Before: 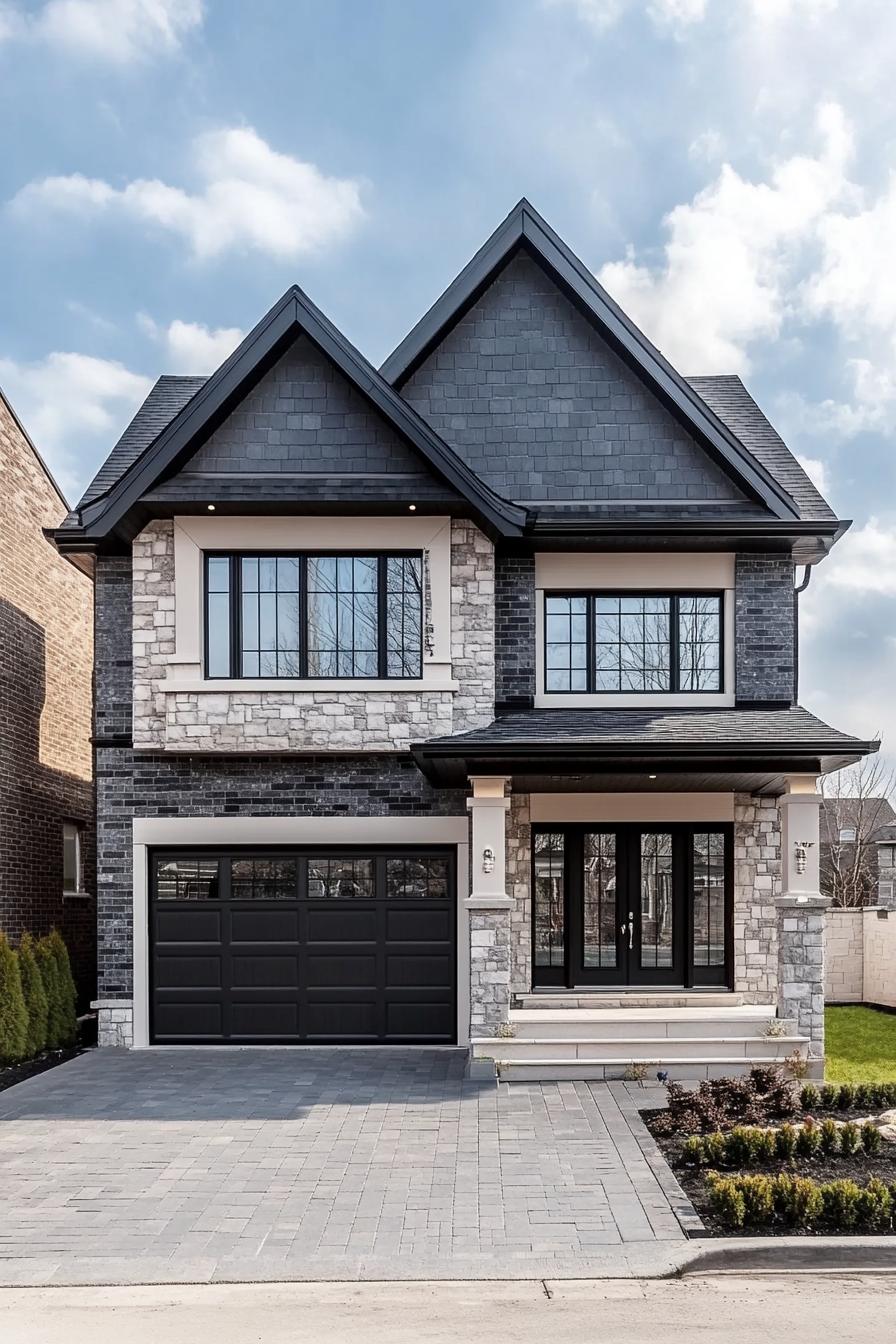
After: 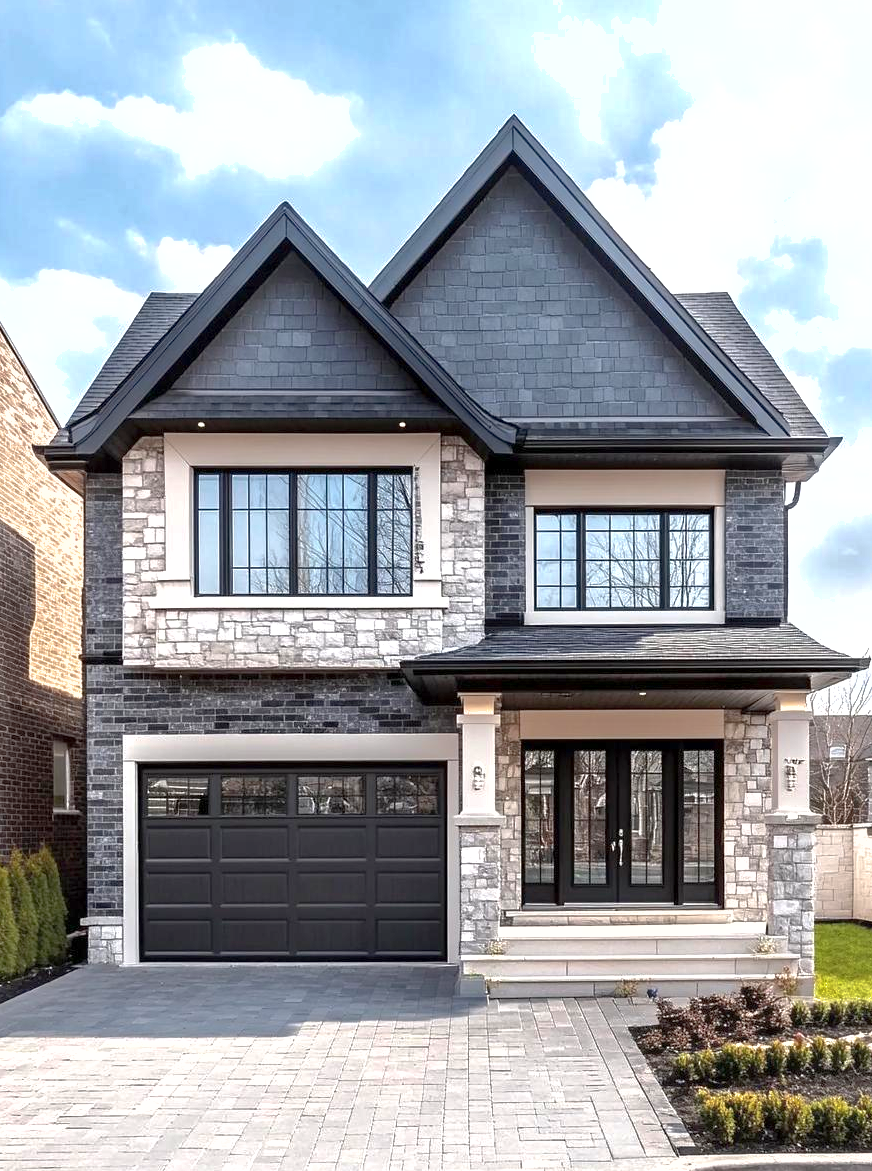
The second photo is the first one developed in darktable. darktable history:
crop: left 1.127%, top 6.183%, right 1.495%, bottom 6.656%
exposure: exposure 0.738 EV, compensate highlight preservation false
shadows and highlights: on, module defaults
